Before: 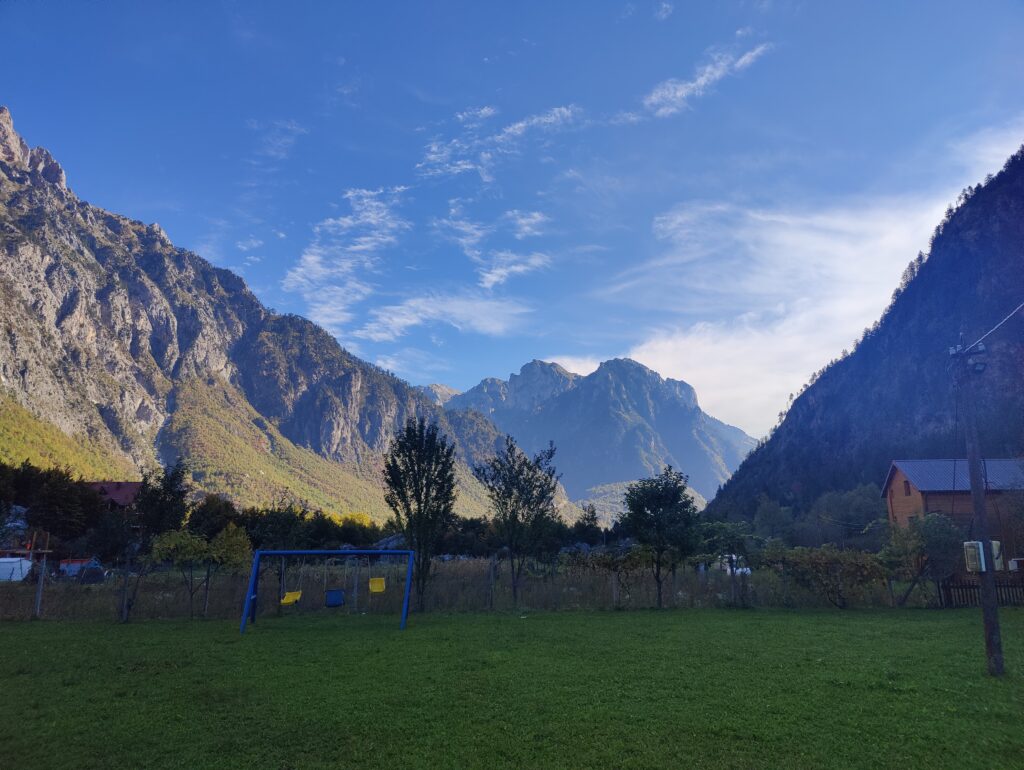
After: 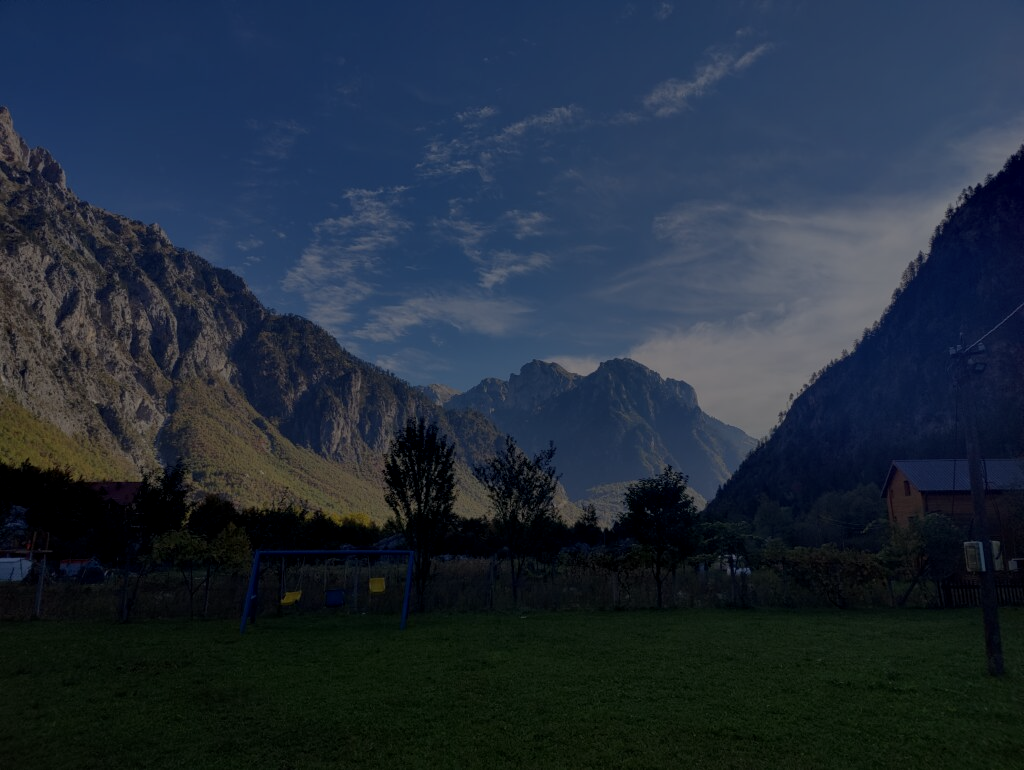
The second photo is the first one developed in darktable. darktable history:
exposure: exposure -2.363 EV, compensate exposure bias true, compensate highlight preservation false
local contrast: on, module defaults
